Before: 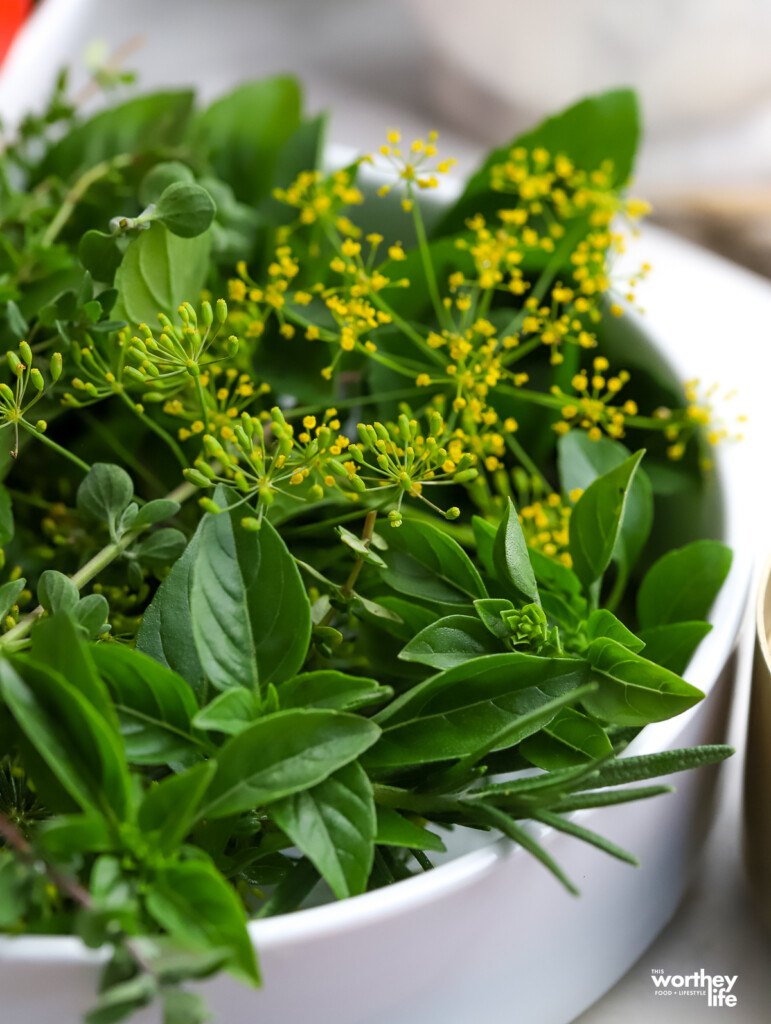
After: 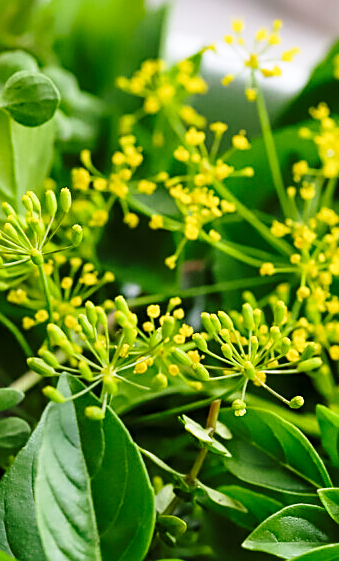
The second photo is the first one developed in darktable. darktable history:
white balance: red 1.009, blue 1.027
base curve: curves: ch0 [(0, 0) (0.028, 0.03) (0.121, 0.232) (0.46, 0.748) (0.859, 0.968) (1, 1)], preserve colors none
sharpen: on, module defaults
crop: left 20.248%, top 10.86%, right 35.675%, bottom 34.321%
